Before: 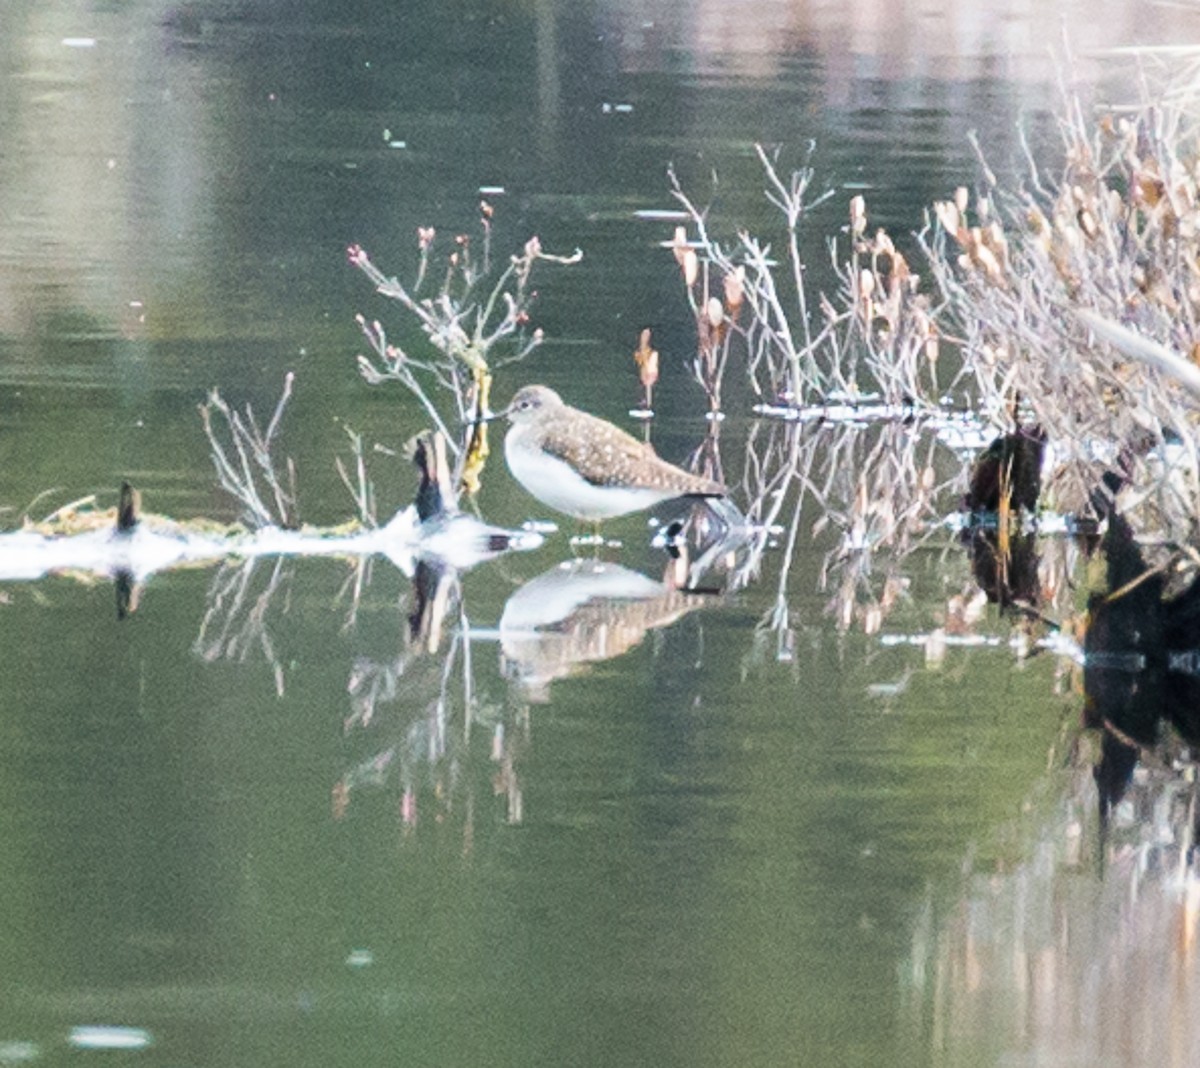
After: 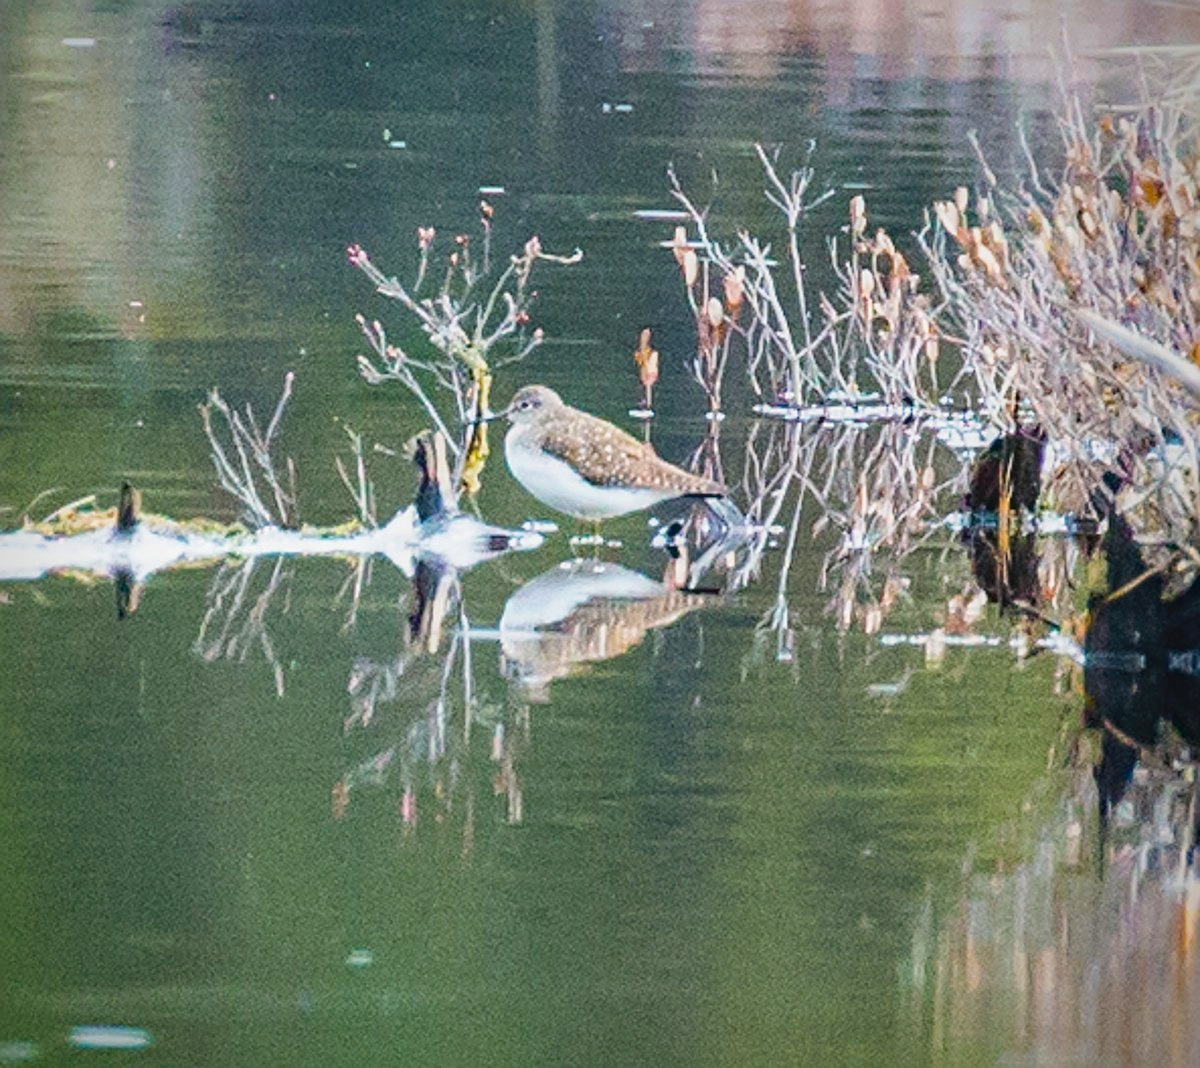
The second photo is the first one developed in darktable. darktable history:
local contrast: shadows 93%, midtone range 0.496
sharpen: on, module defaults
contrast brightness saturation: contrast -0.206, saturation 0.188
haze removal: strength 0.287, distance 0.252, compatibility mode true, adaptive false
vignetting: saturation 0.369
